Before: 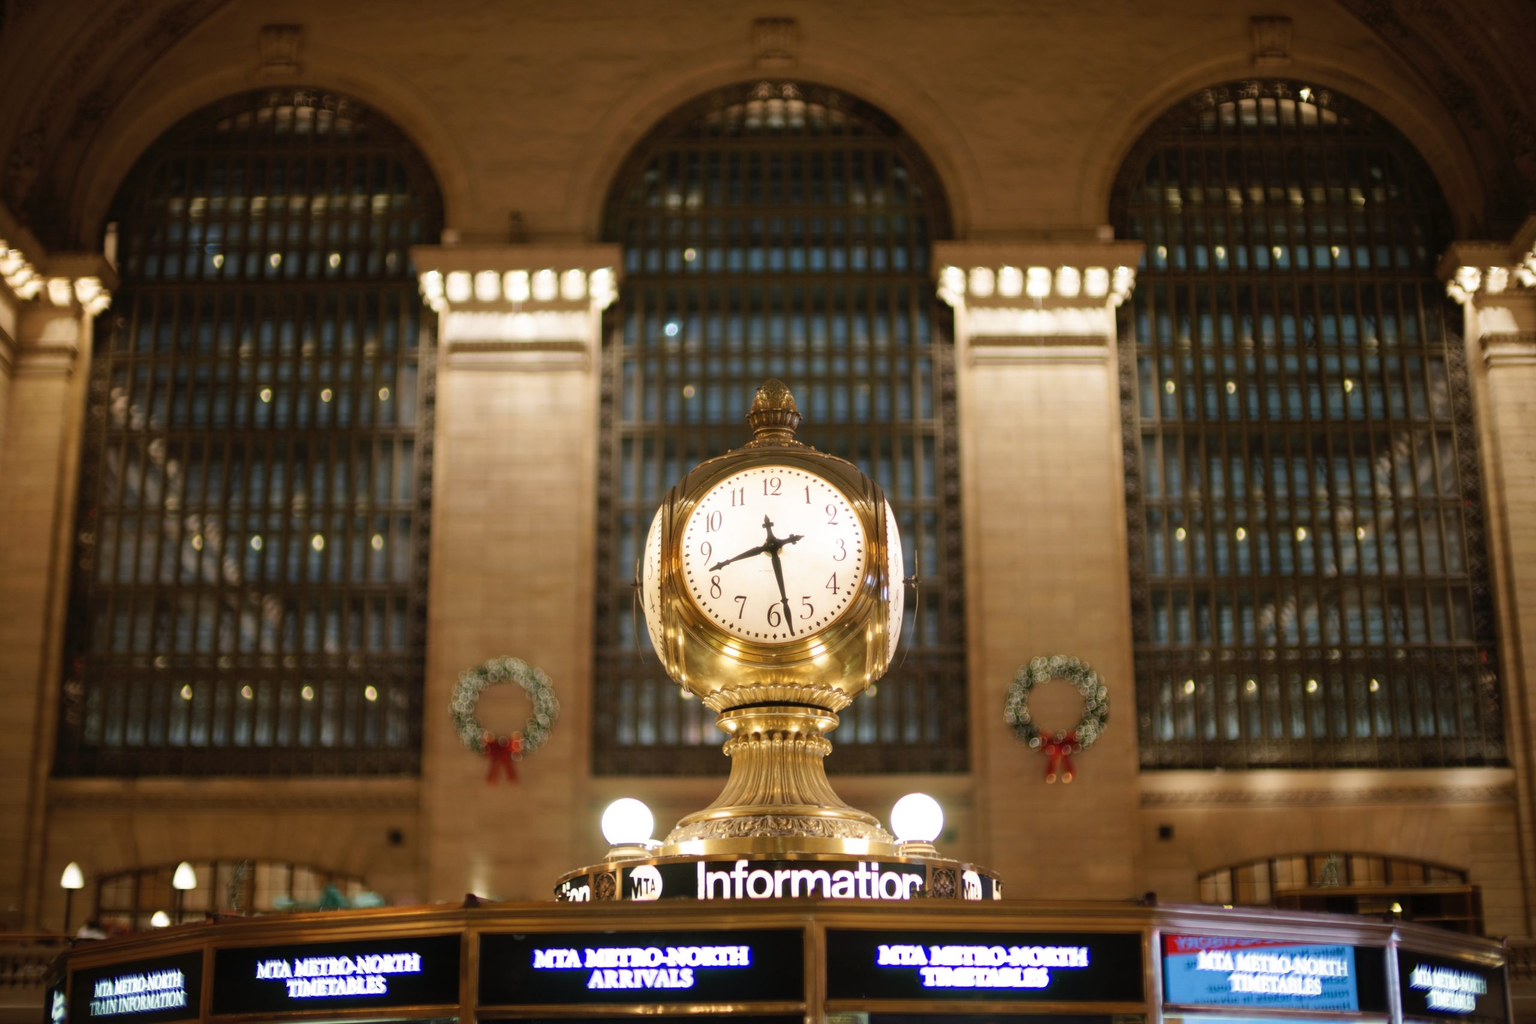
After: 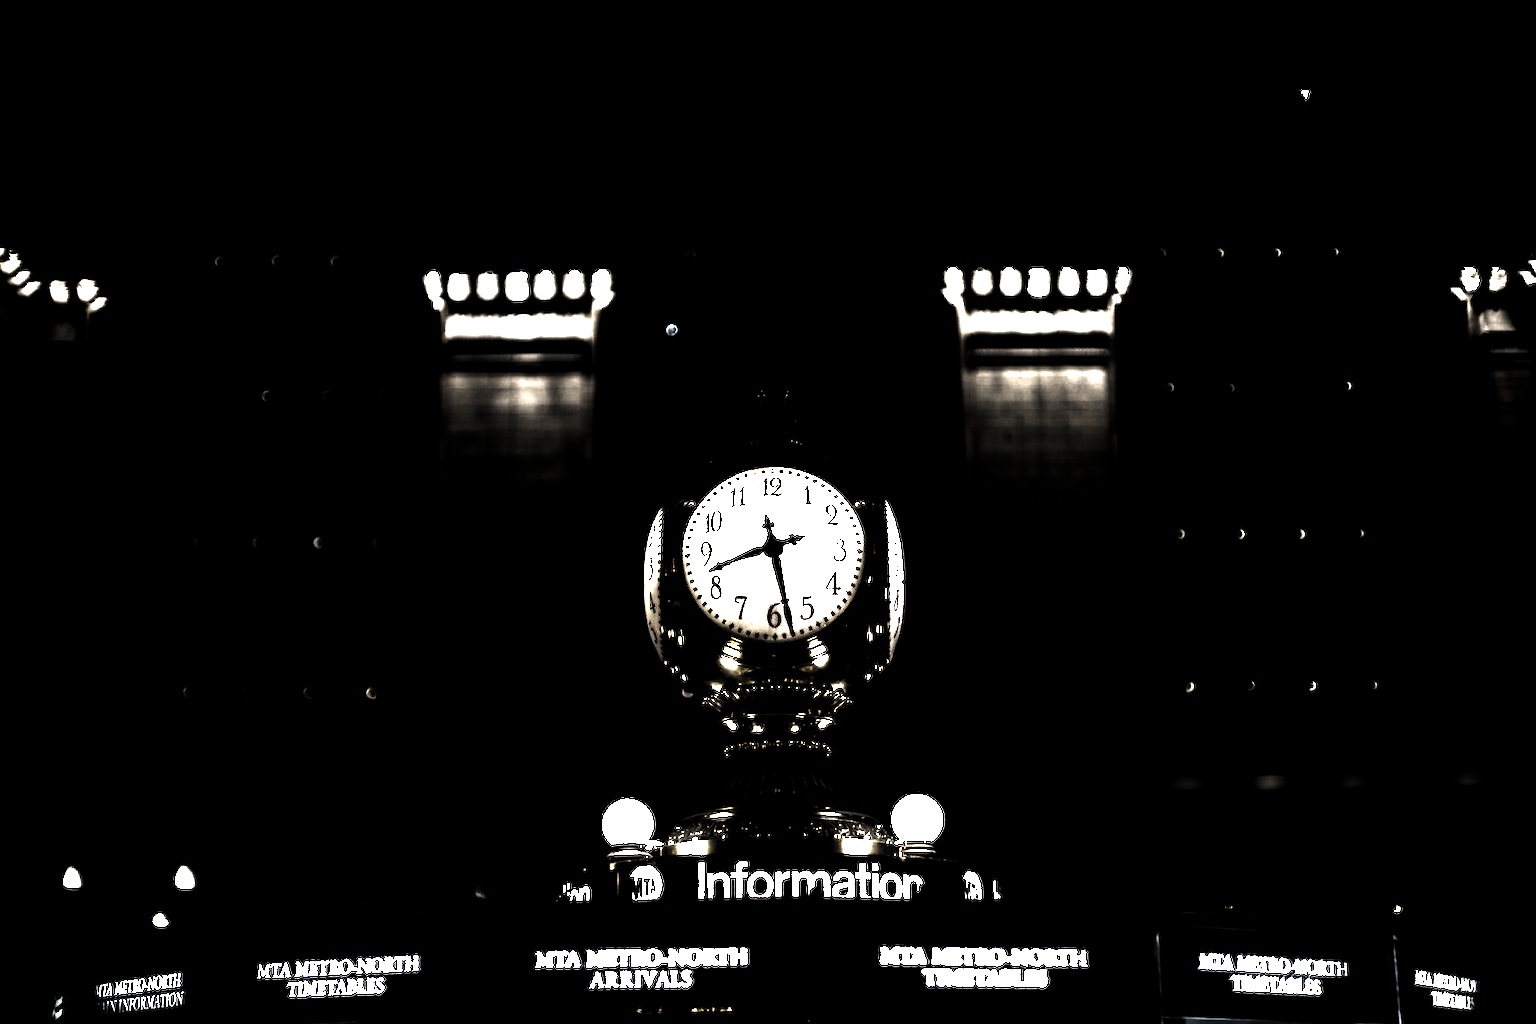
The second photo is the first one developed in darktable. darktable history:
exposure: black level correction 0.001, exposure 0.5 EV, compensate exposure bias true, compensate highlight preservation false
color zones: curves: ch0 [(0, 0.5) (0.125, 0.4) (0.25, 0.5) (0.375, 0.4) (0.5, 0.4) (0.625, 0.35) (0.75, 0.35) (0.875, 0.5)]; ch1 [(0, 0.35) (0.125, 0.45) (0.25, 0.35) (0.375, 0.35) (0.5, 0.35) (0.625, 0.35) (0.75, 0.45) (0.875, 0.35)]; ch2 [(0, 0.6) (0.125, 0.5) (0.25, 0.5) (0.375, 0.6) (0.5, 0.6) (0.625, 0.5) (0.75, 0.5) (0.875, 0.5)]
levels: levels [0.721, 0.937, 0.997]
